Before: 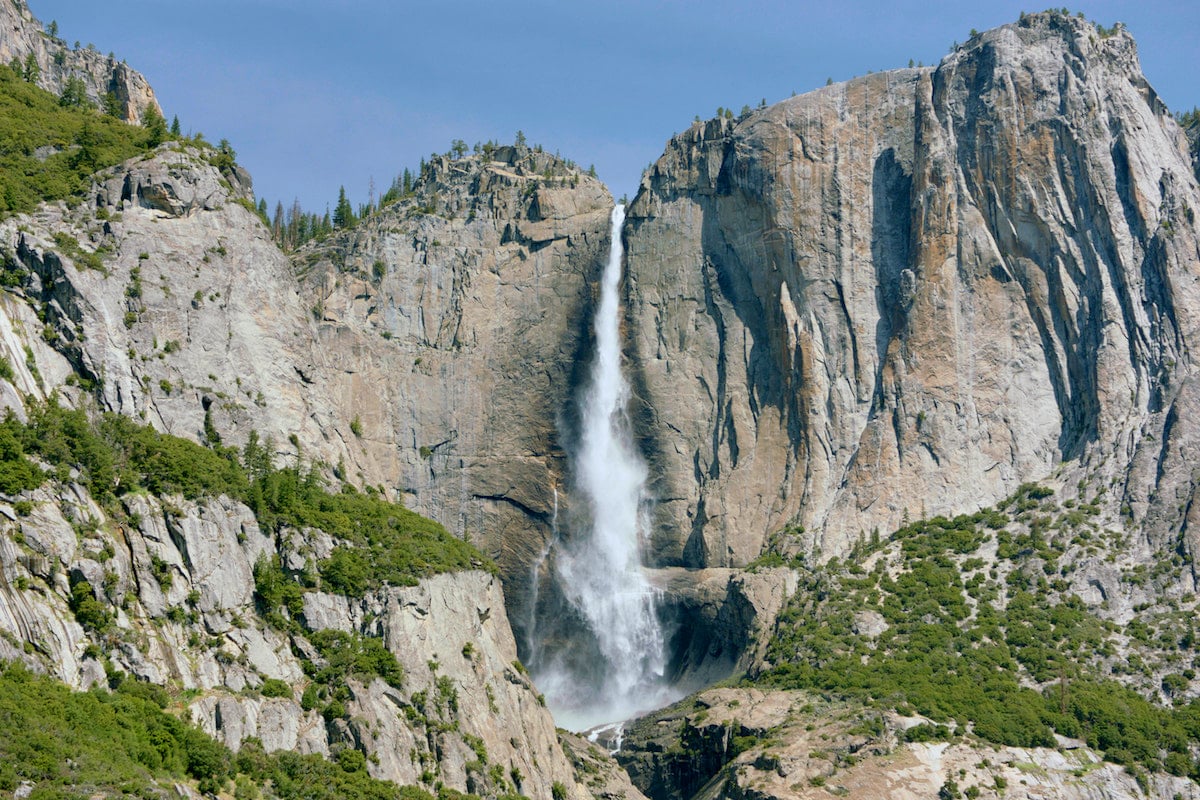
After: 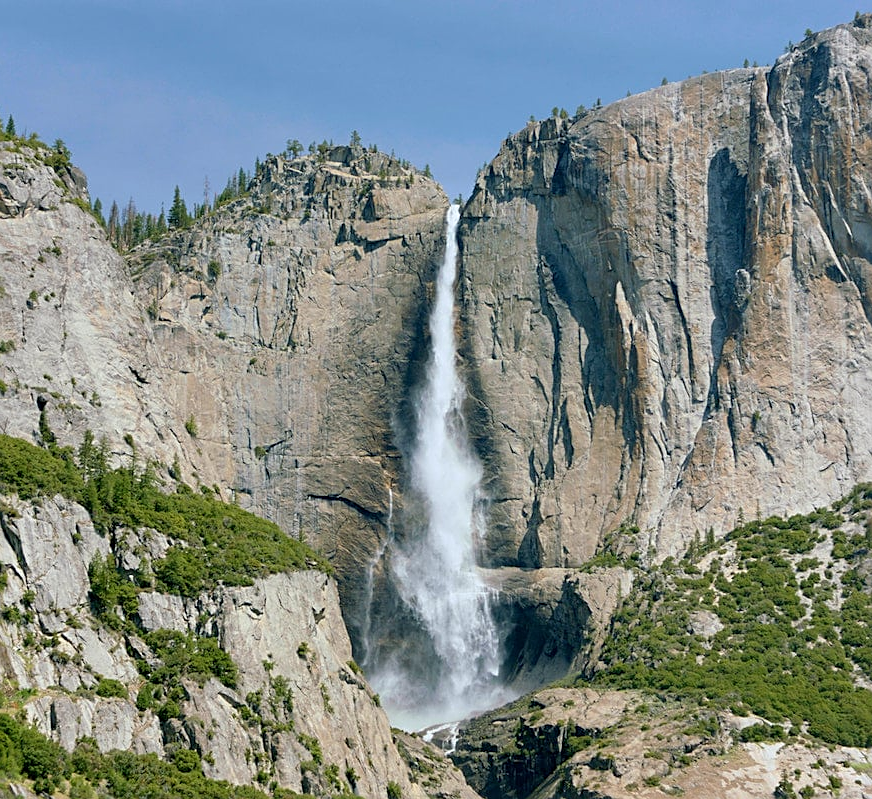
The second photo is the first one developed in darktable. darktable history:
crop: left 13.804%, top 0%, right 13.451%
sharpen: on, module defaults
